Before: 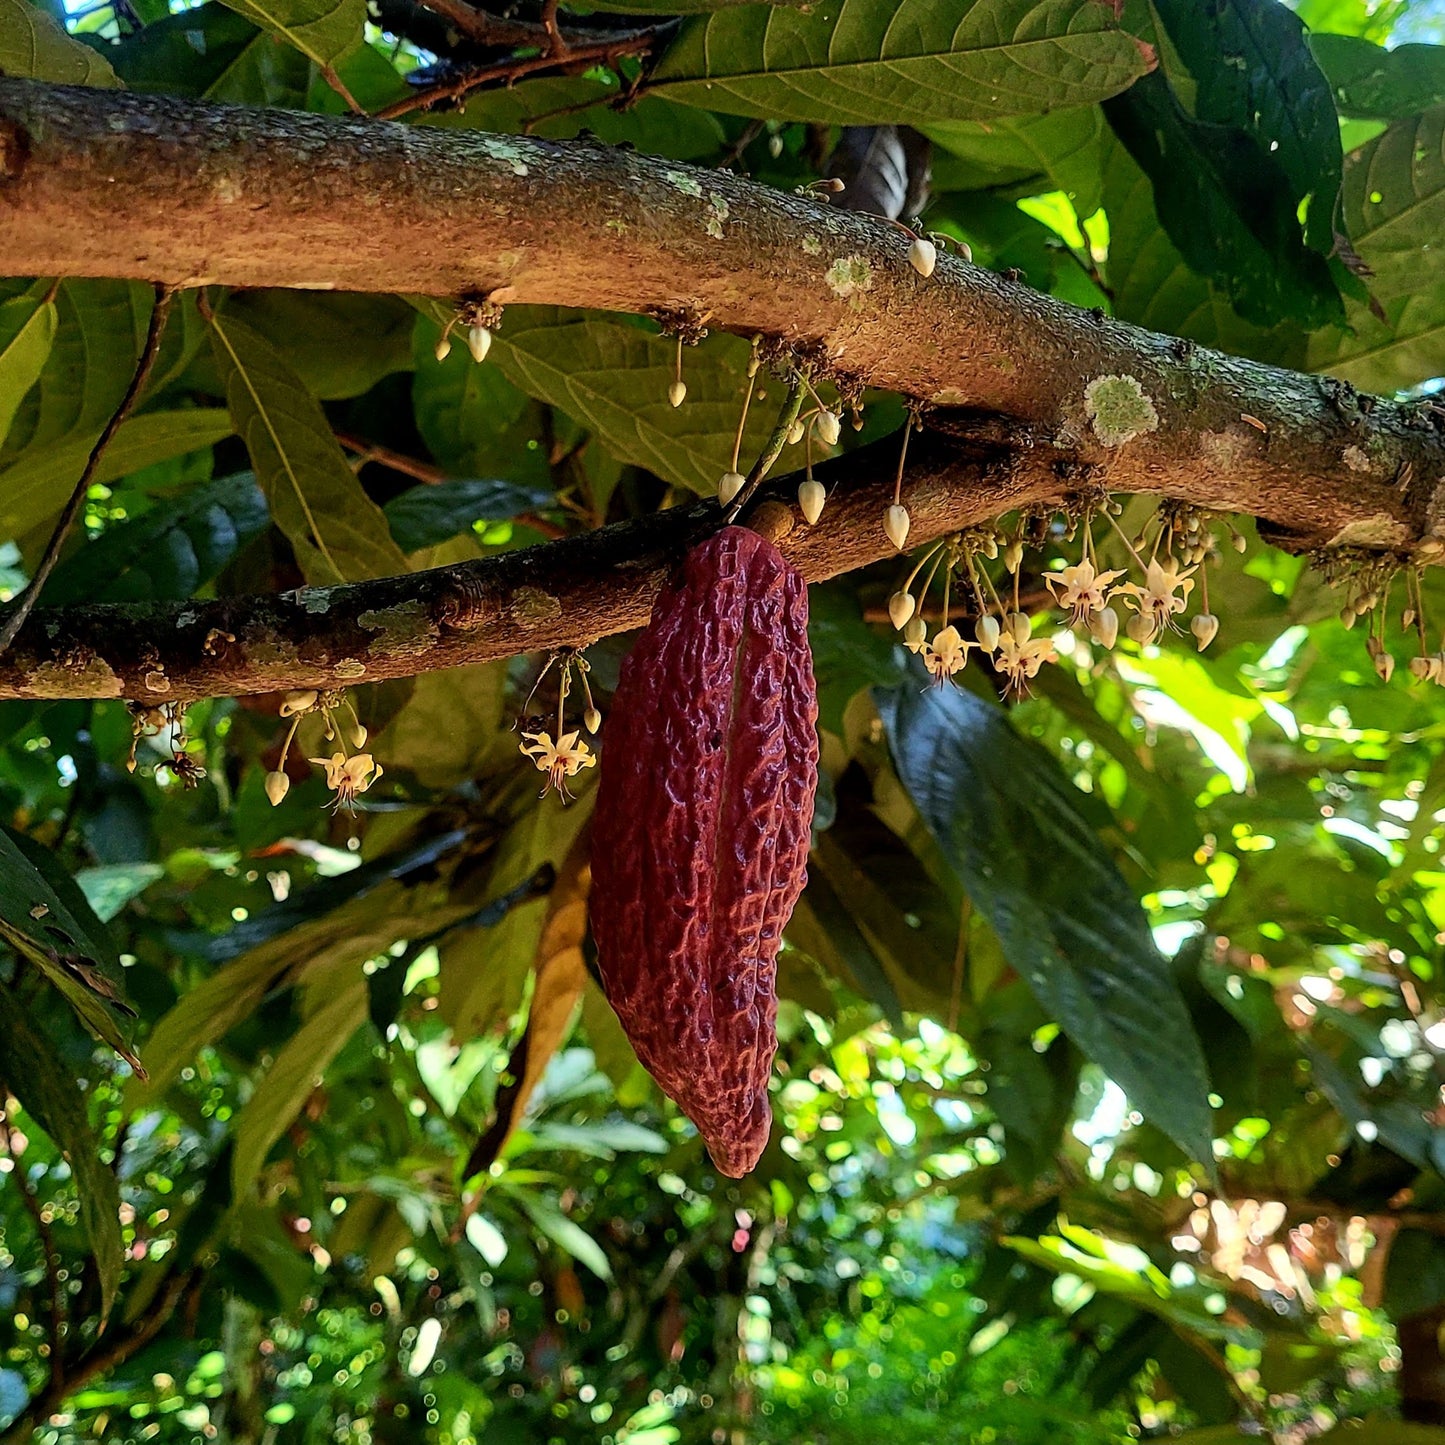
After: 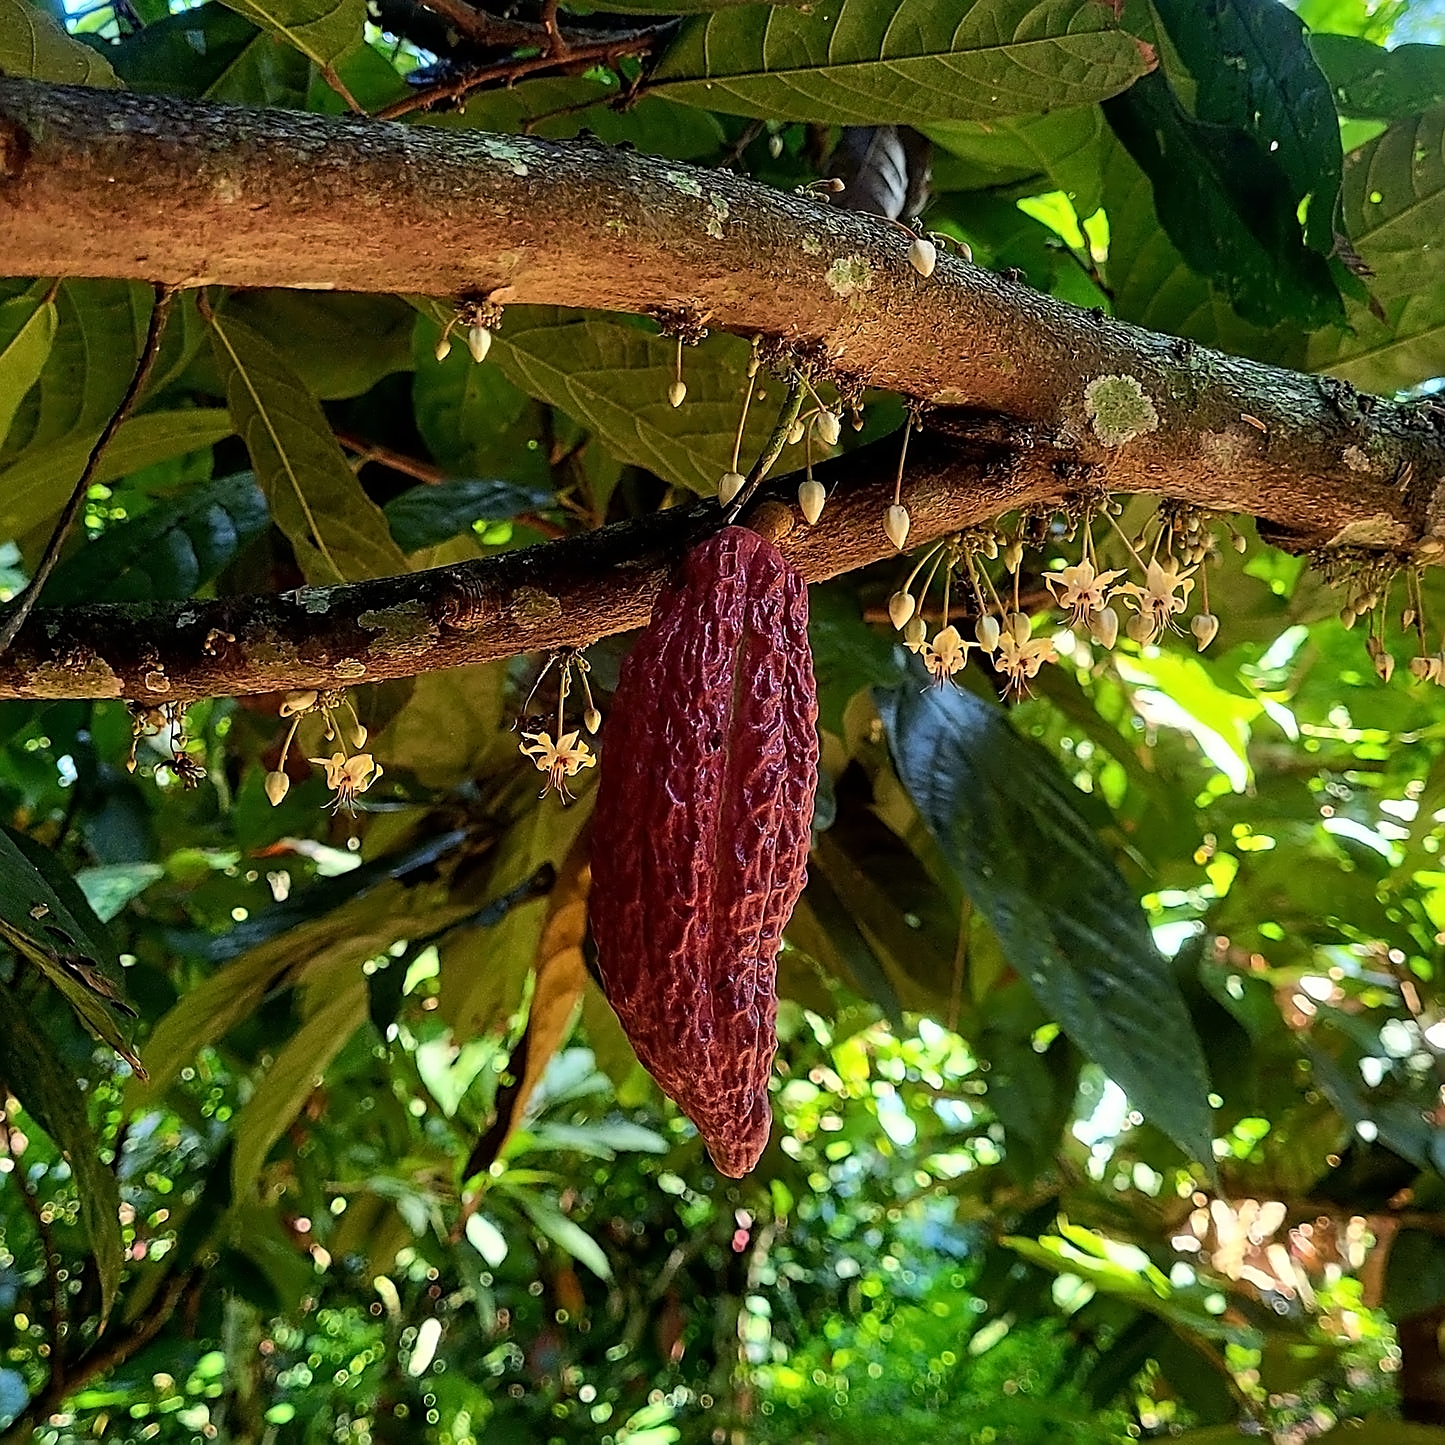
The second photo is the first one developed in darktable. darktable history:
sharpen: on, module defaults
contrast equalizer: octaves 7, y [[0.5 ×4, 0.524, 0.59], [0.5 ×6], [0.5 ×6], [0, 0, 0, 0.01, 0.045, 0.012], [0, 0, 0, 0.044, 0.195, 0.131]]
